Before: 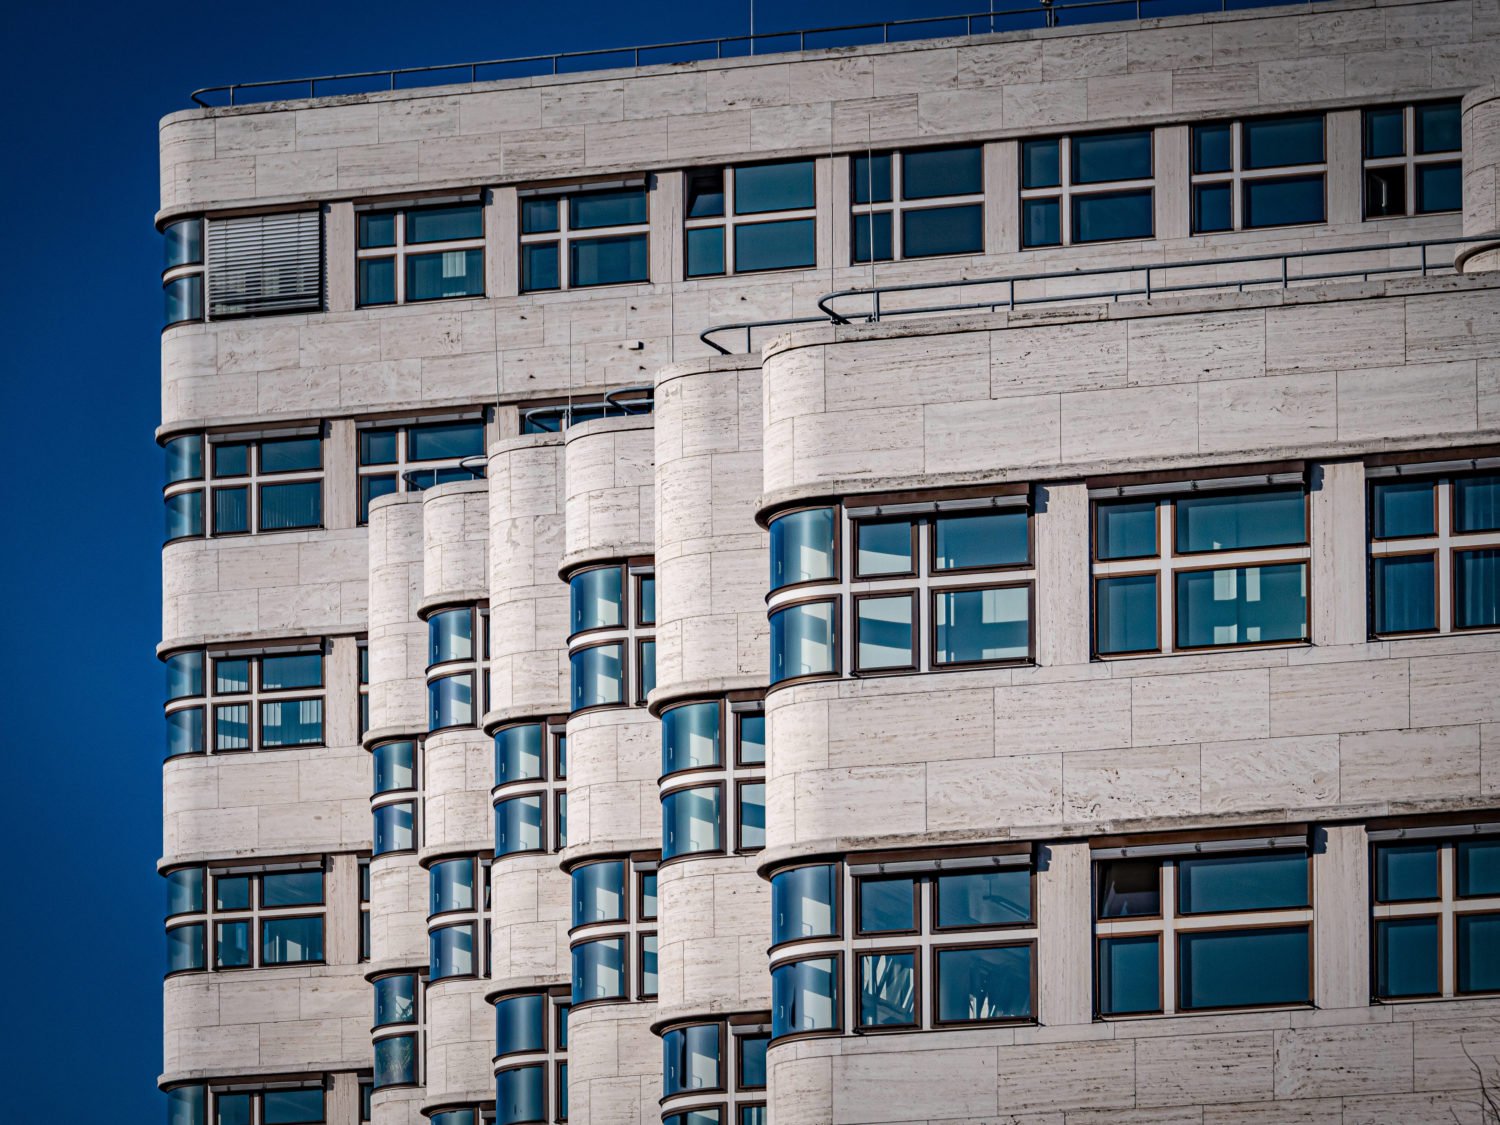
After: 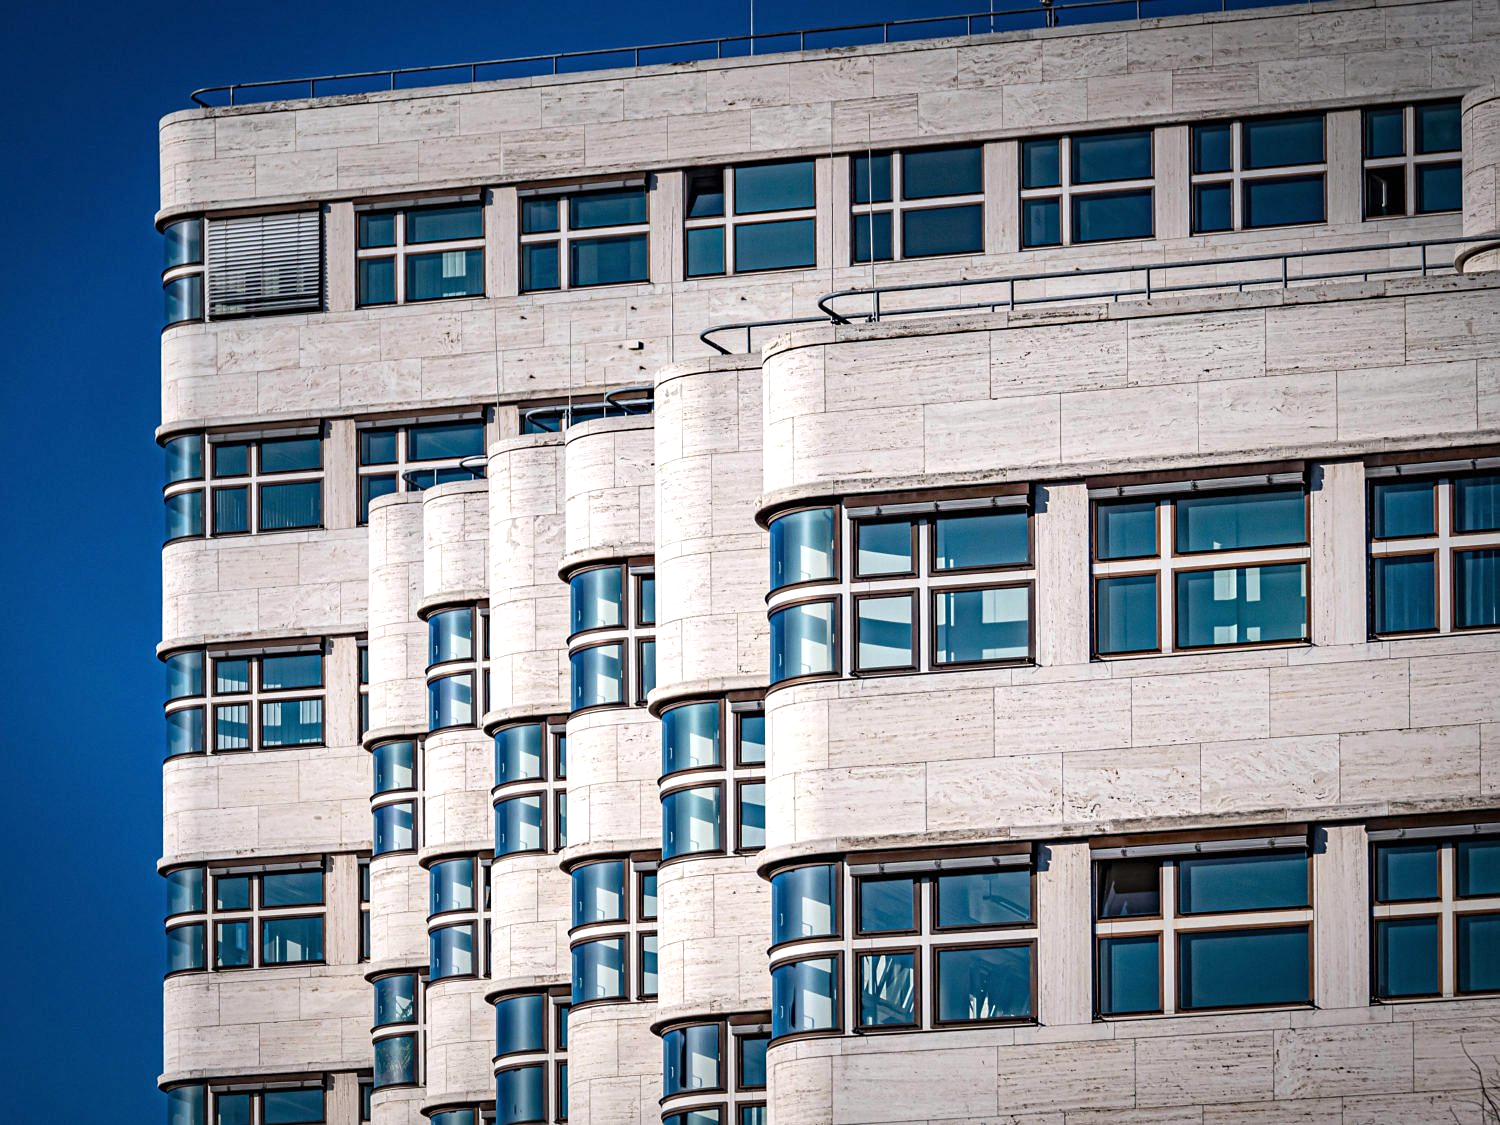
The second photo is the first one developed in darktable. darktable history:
sharpen: radius 1.272, amount 0.305, threshold 0
exposure: black level correction 0, exposure 0.5 EV, compensate highlight preservation false
